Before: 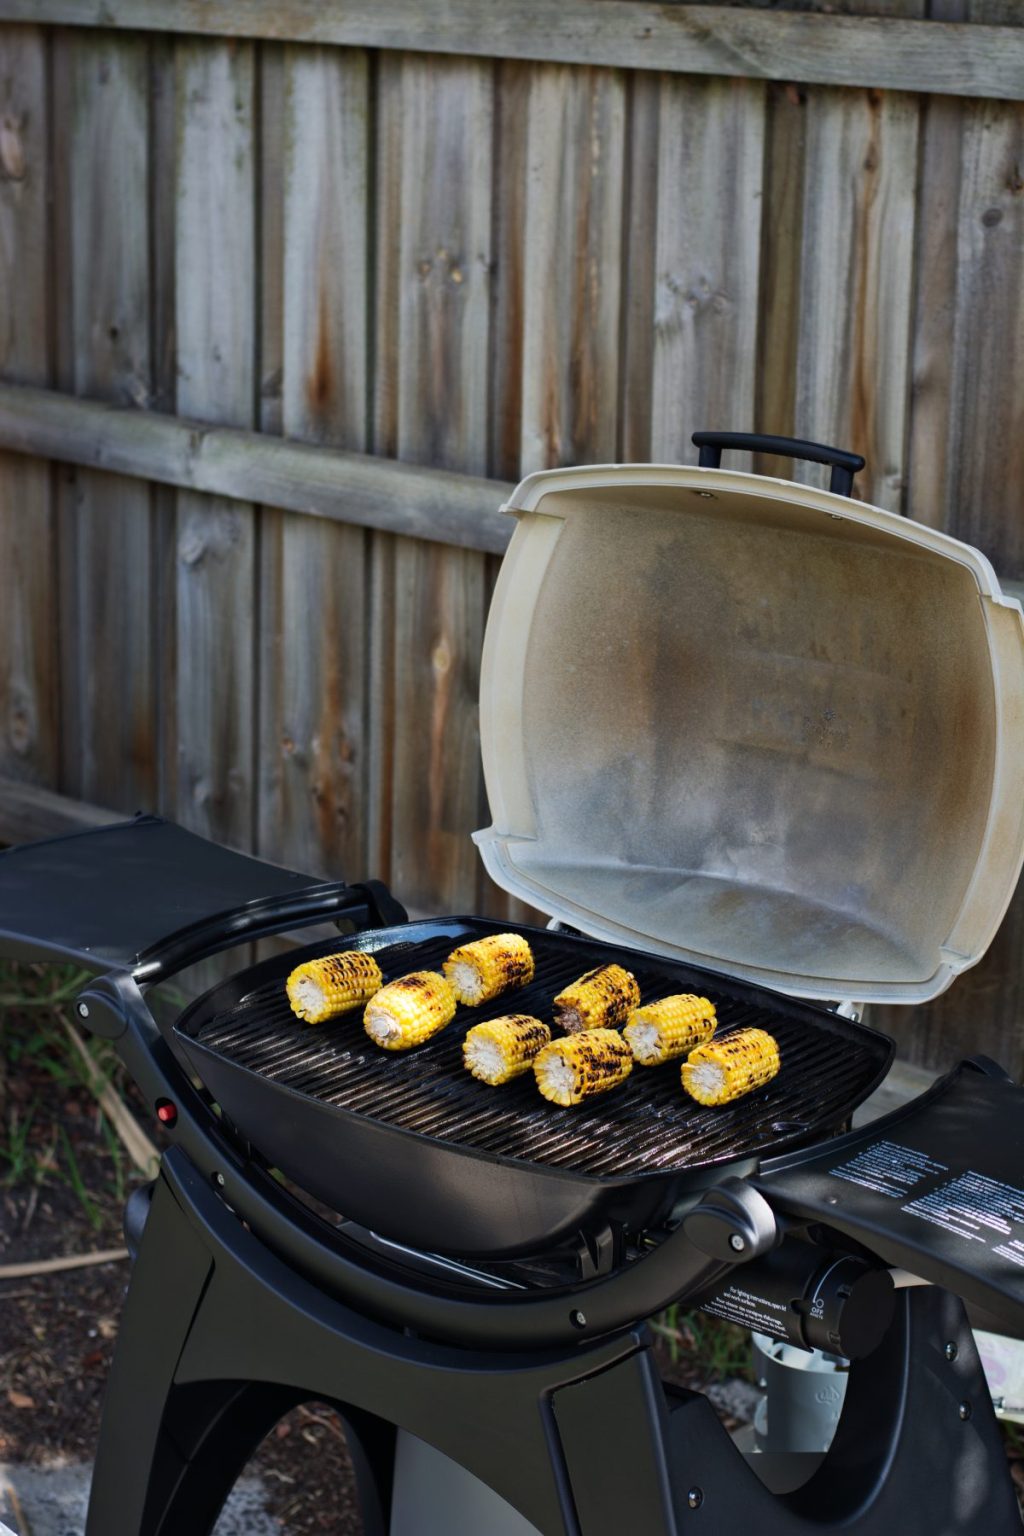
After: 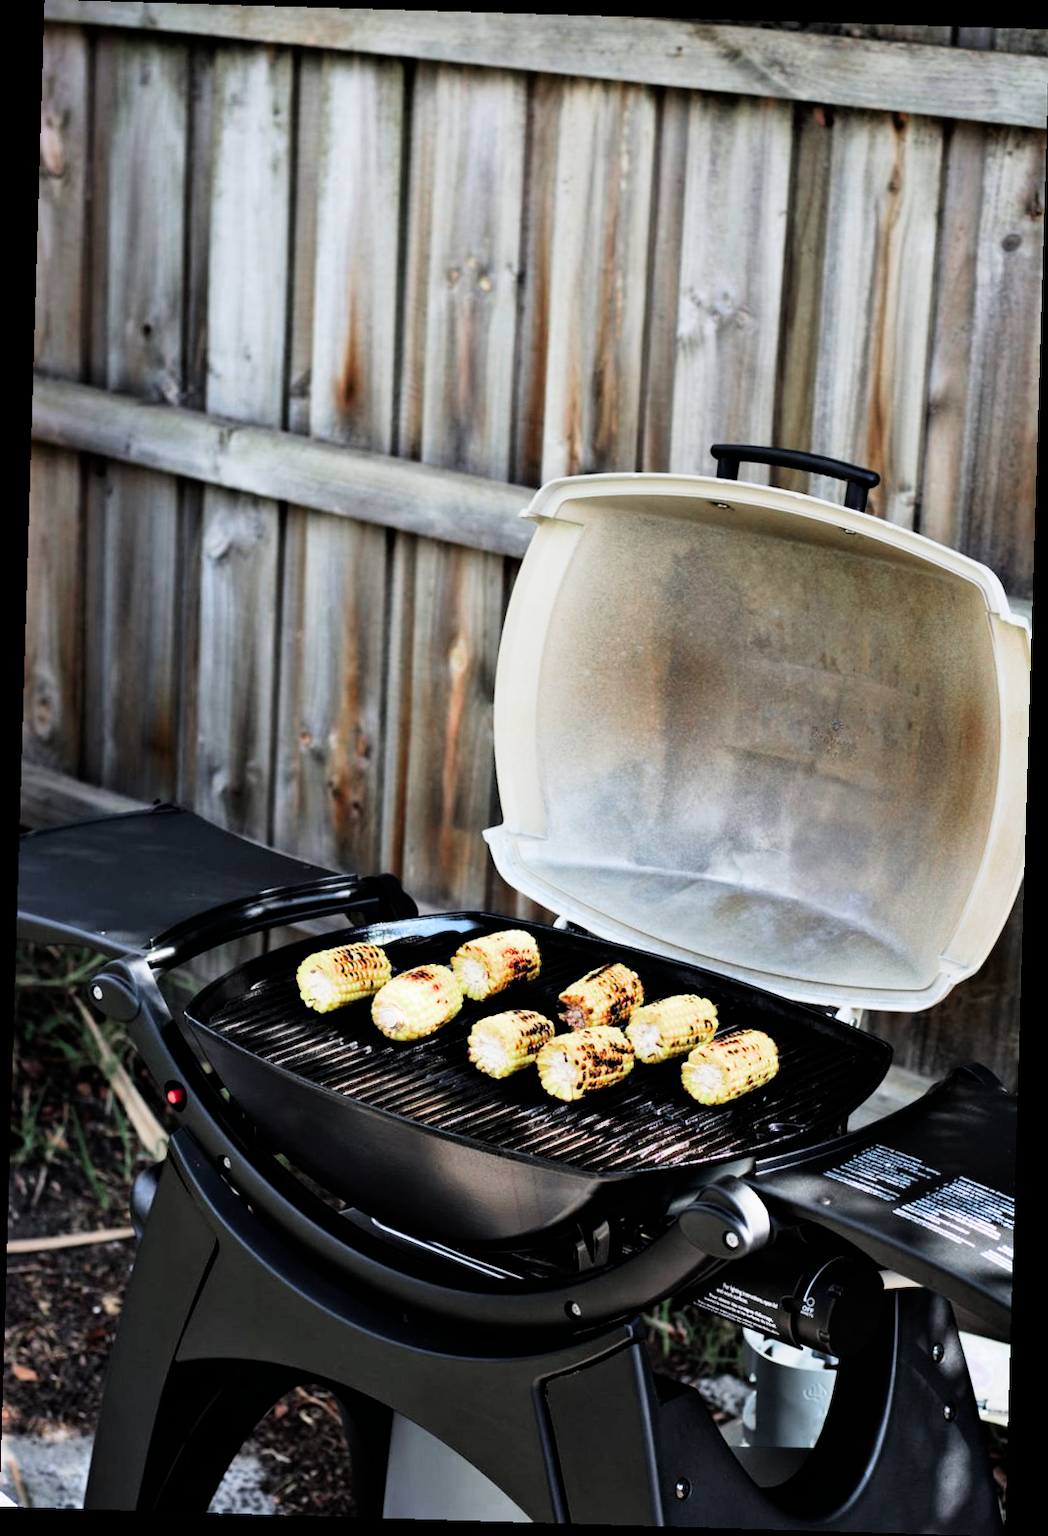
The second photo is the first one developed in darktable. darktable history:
exposure: black level correction 0, exposure 1.1 EV, compensate exposure bias true, compensate highlight preservation false
color zones: curves: ch0 [(0, 0.466) (0.128, 0.466) (0.25, 0.5) (0.375, 0.456) (0.5, 0.5) (0.625, 0.5) (0.737, 0.652) (0.875, 0.5)]; ch1 [(0, 0.603) (0.125, 0.618) (0.261, 0.348) (0.372, 0.353) (0.497, 0.363) (0.611, 0.45) (0.731, 0.427) (0.875, 0.518) (0.998, 0.652)]; ch2 [(0, 0.559) (0.125, 0.451) (0.253, 0.564) (0.37, 0.578) (0.5, 0.466) (0.625, 0.471) (0.731, 0.471) (0.88, 0.485)]
filmic rgb: black relative exposure -5 EV, hardness 2.88, contrast 1.4, highlights saturation mix -30%
rotate and perspective: rotation 1.72°, automatic cropping off
